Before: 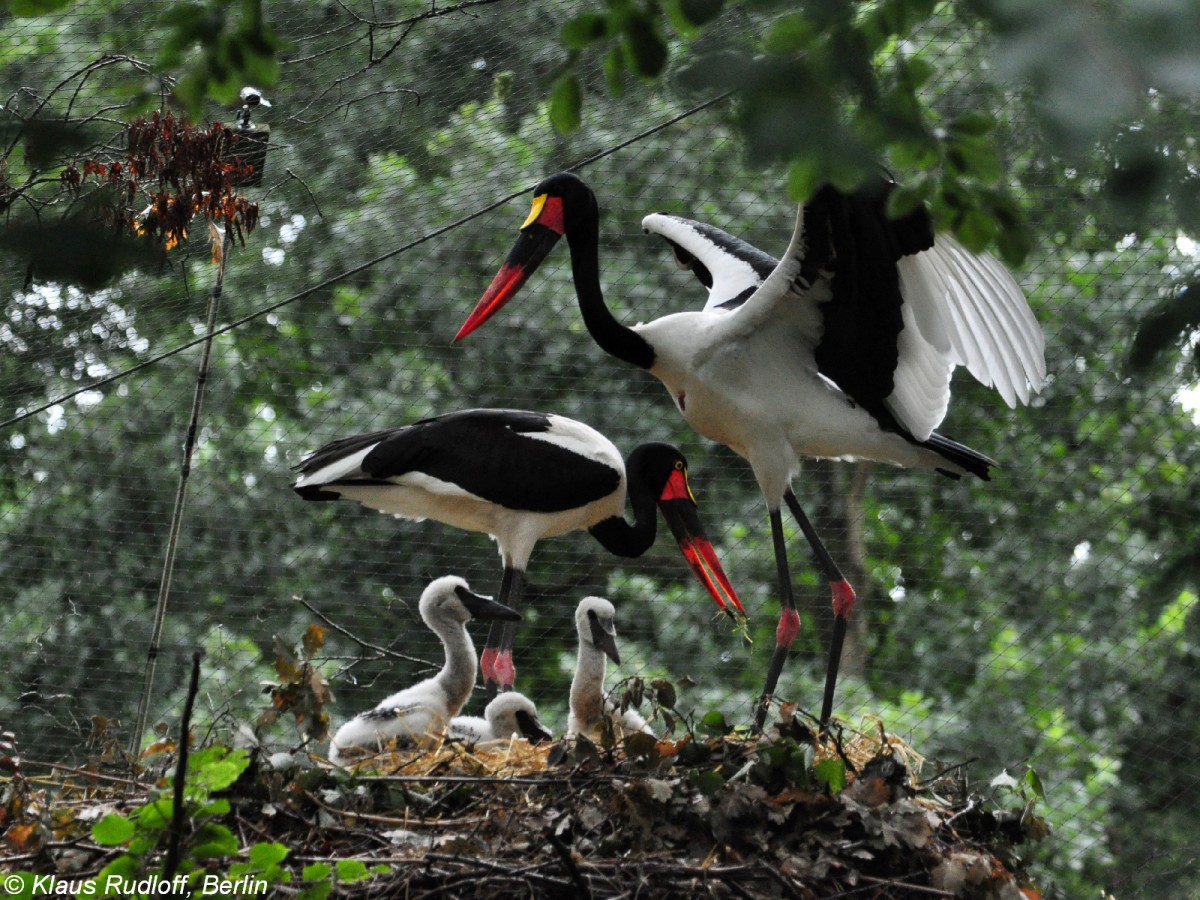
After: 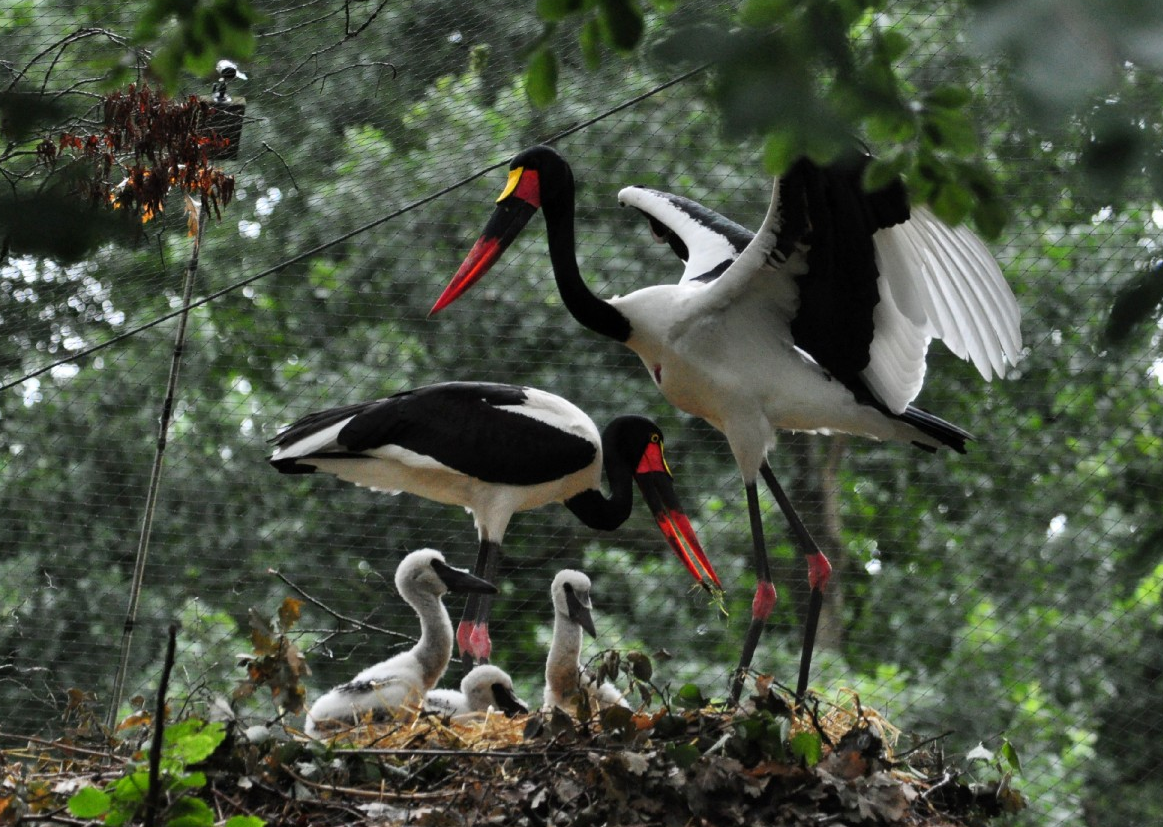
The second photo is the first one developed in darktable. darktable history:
crop: left 2.072%, top 3.079%, right 0.97%, bottom 4.948%
